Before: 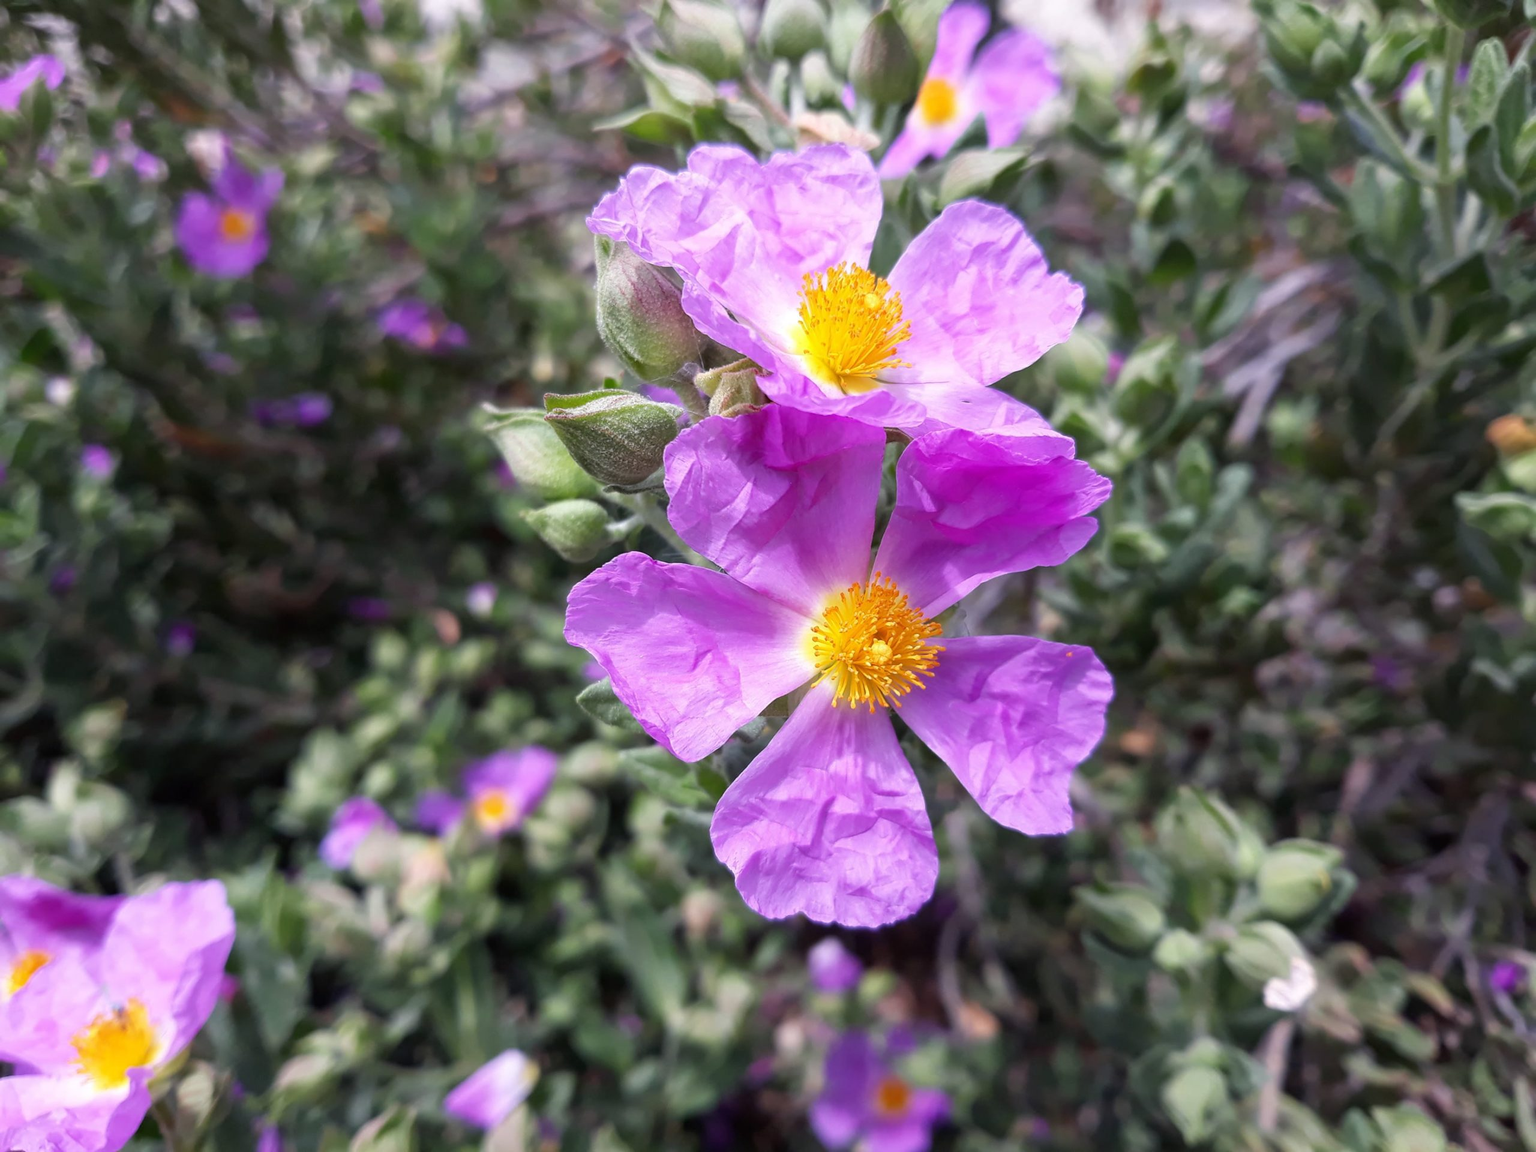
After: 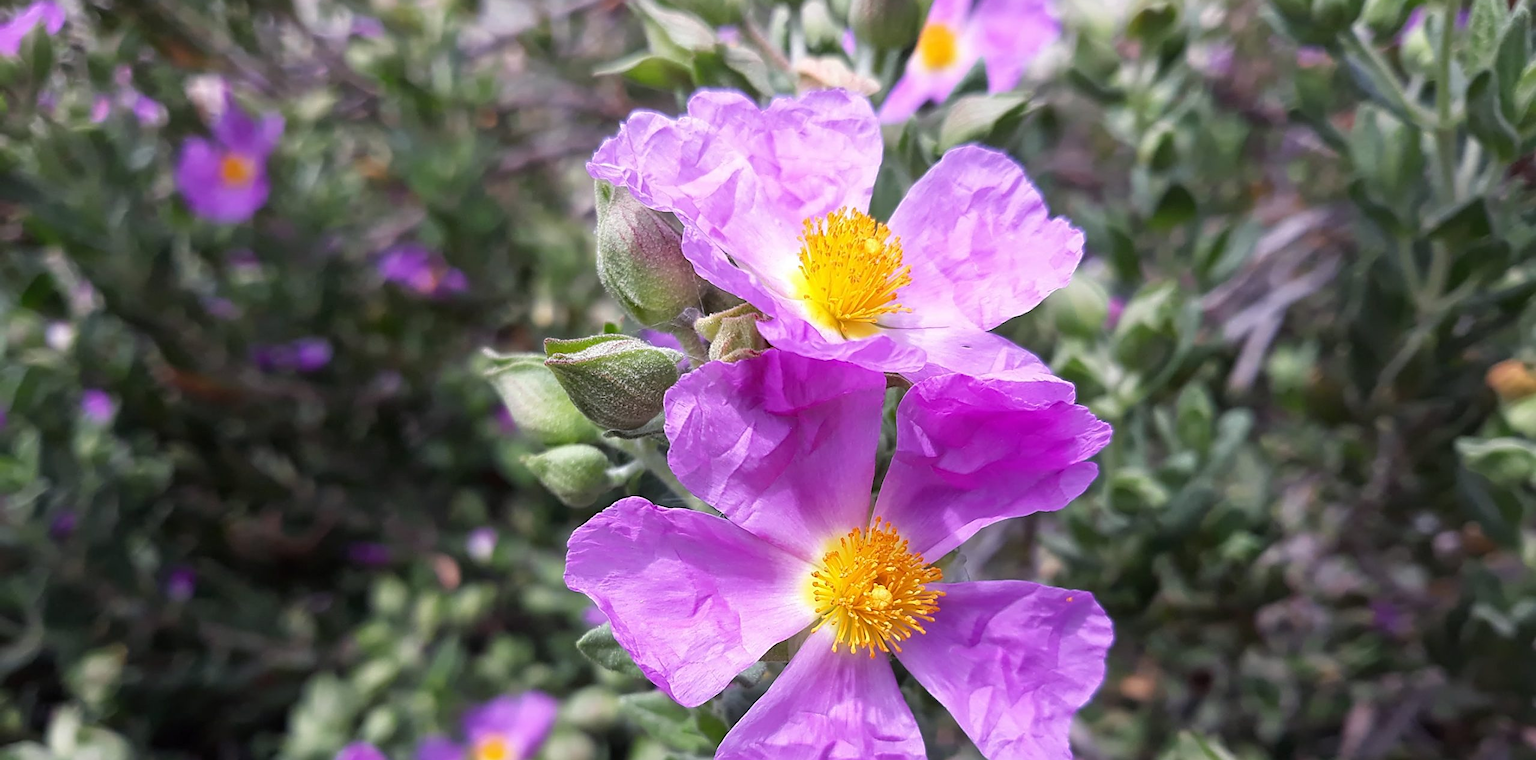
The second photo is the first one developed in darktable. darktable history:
sharpen: on, module defaults
crop and rotate: top 4.793%, bottom 29.155%
